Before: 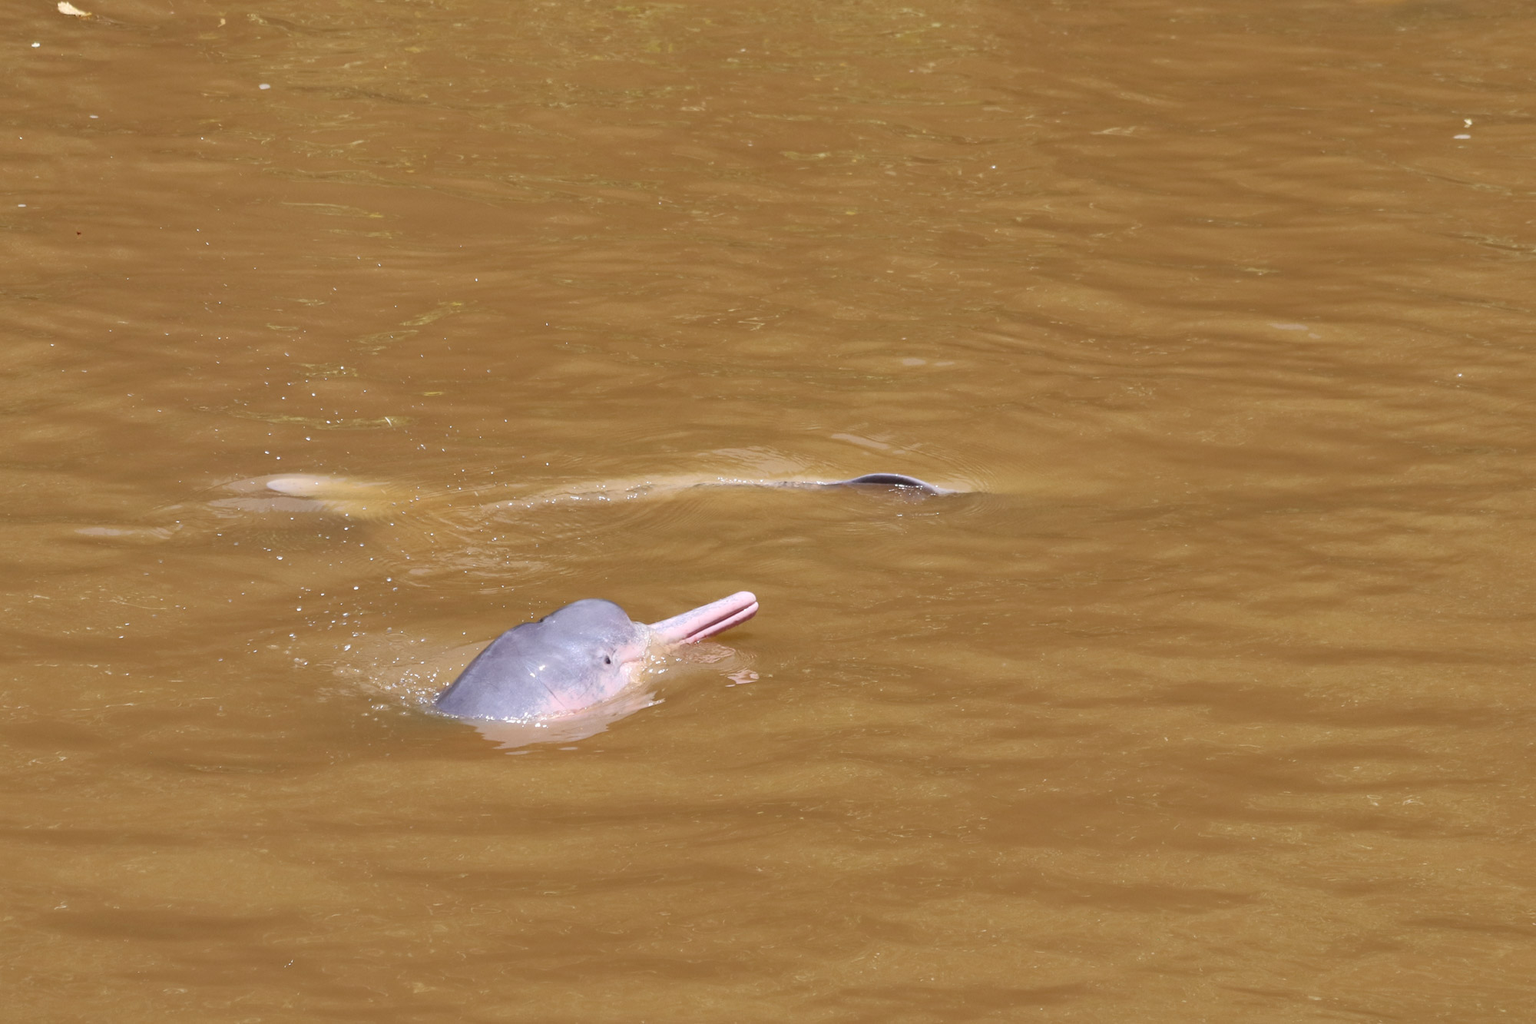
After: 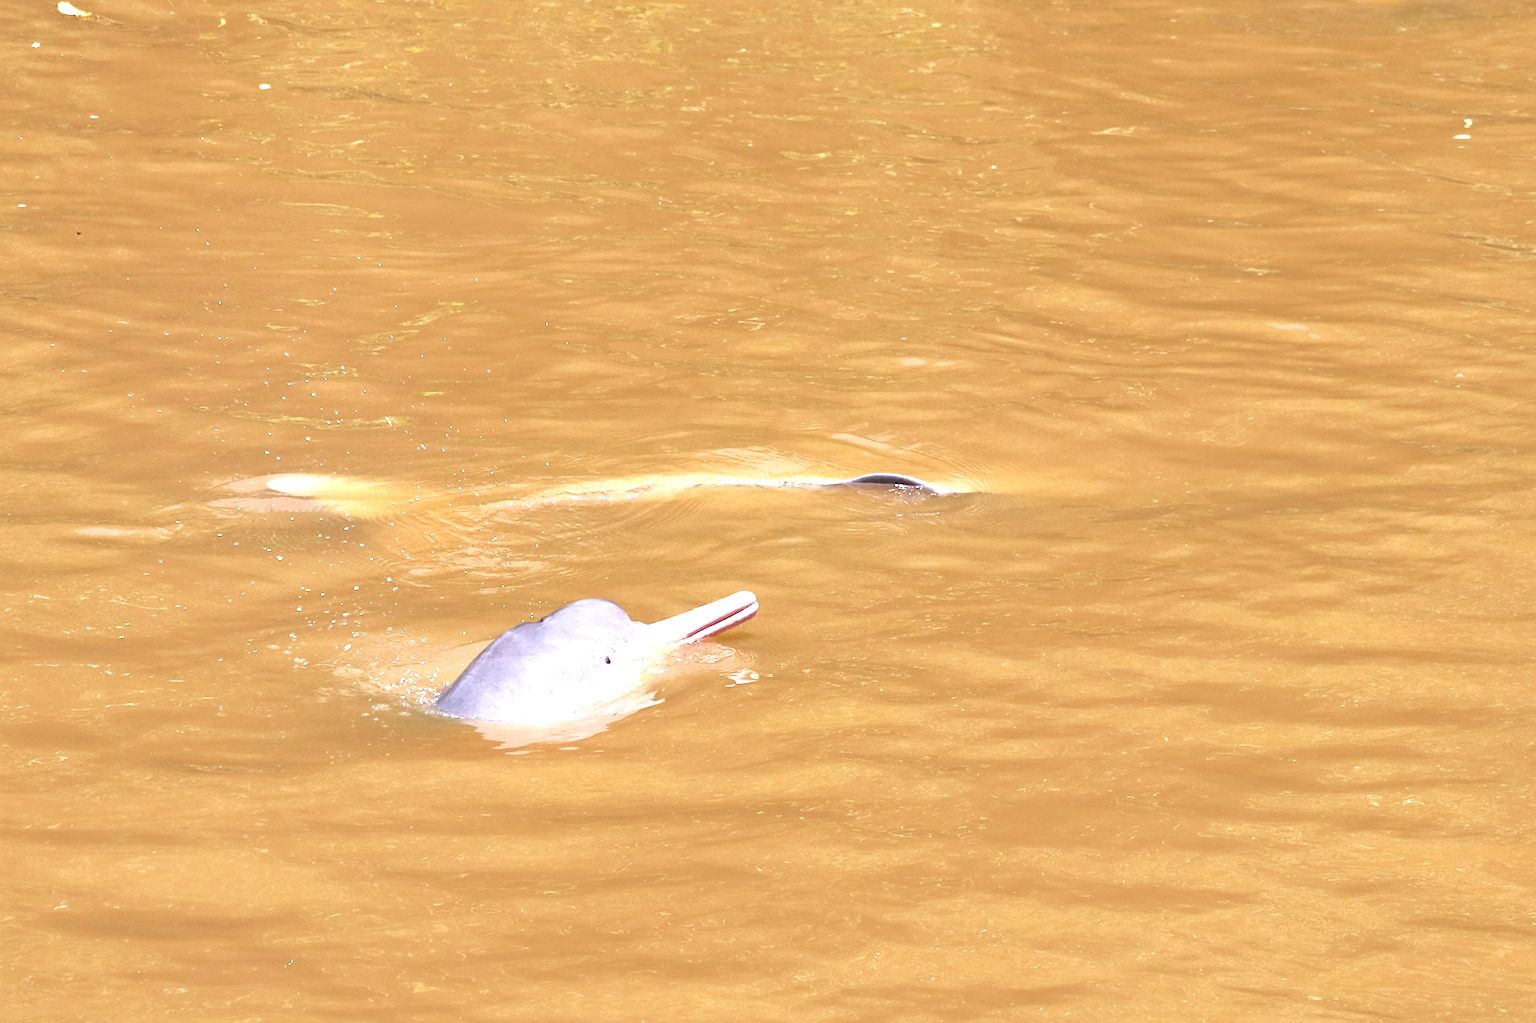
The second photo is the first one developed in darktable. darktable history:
exposure: black level correction 0, exposure 1.199 EV, compensate exposure bias true, compensate highlight preservation false
sharpen: amount 0.213
